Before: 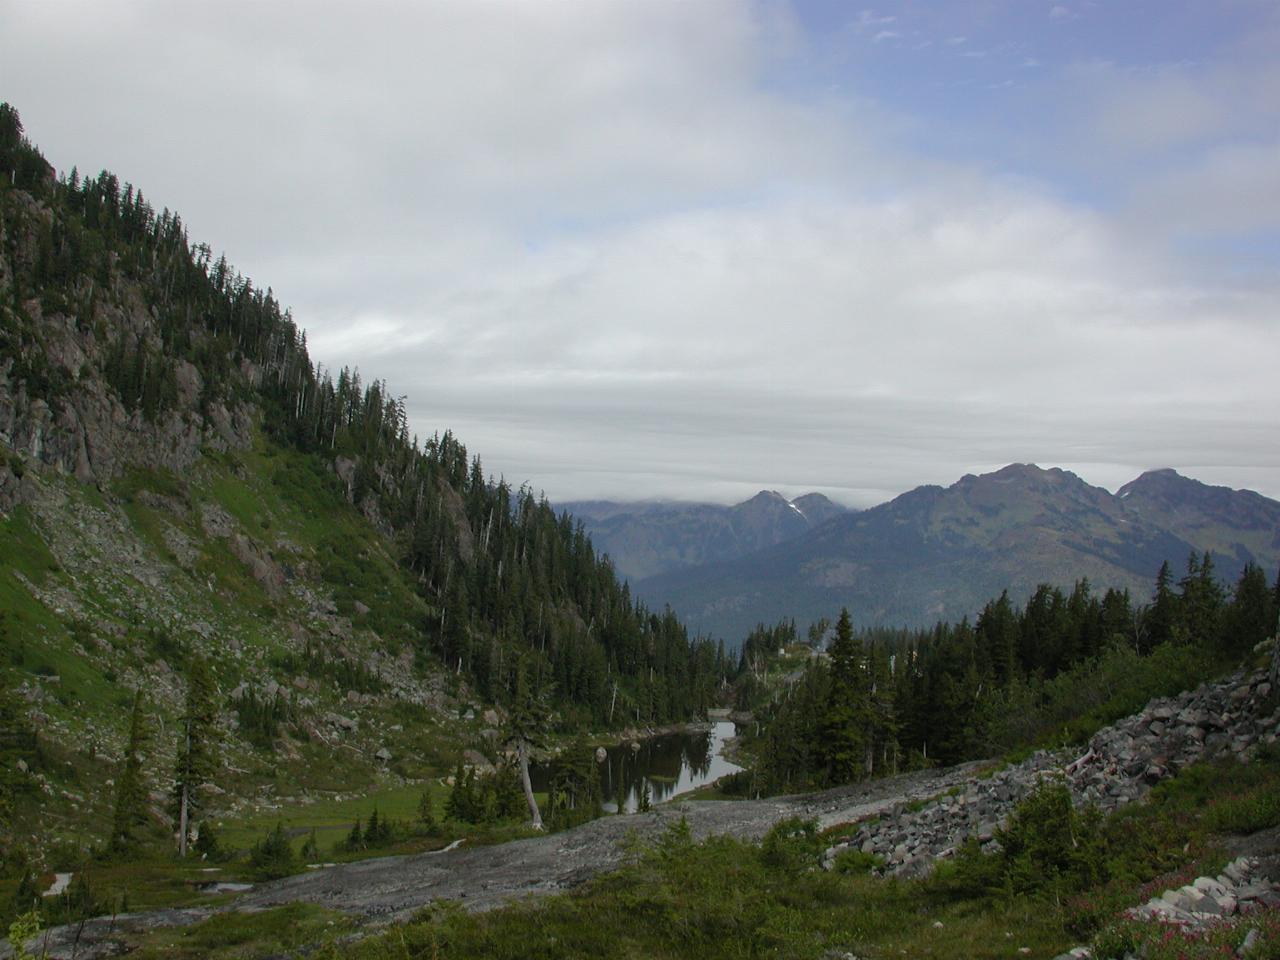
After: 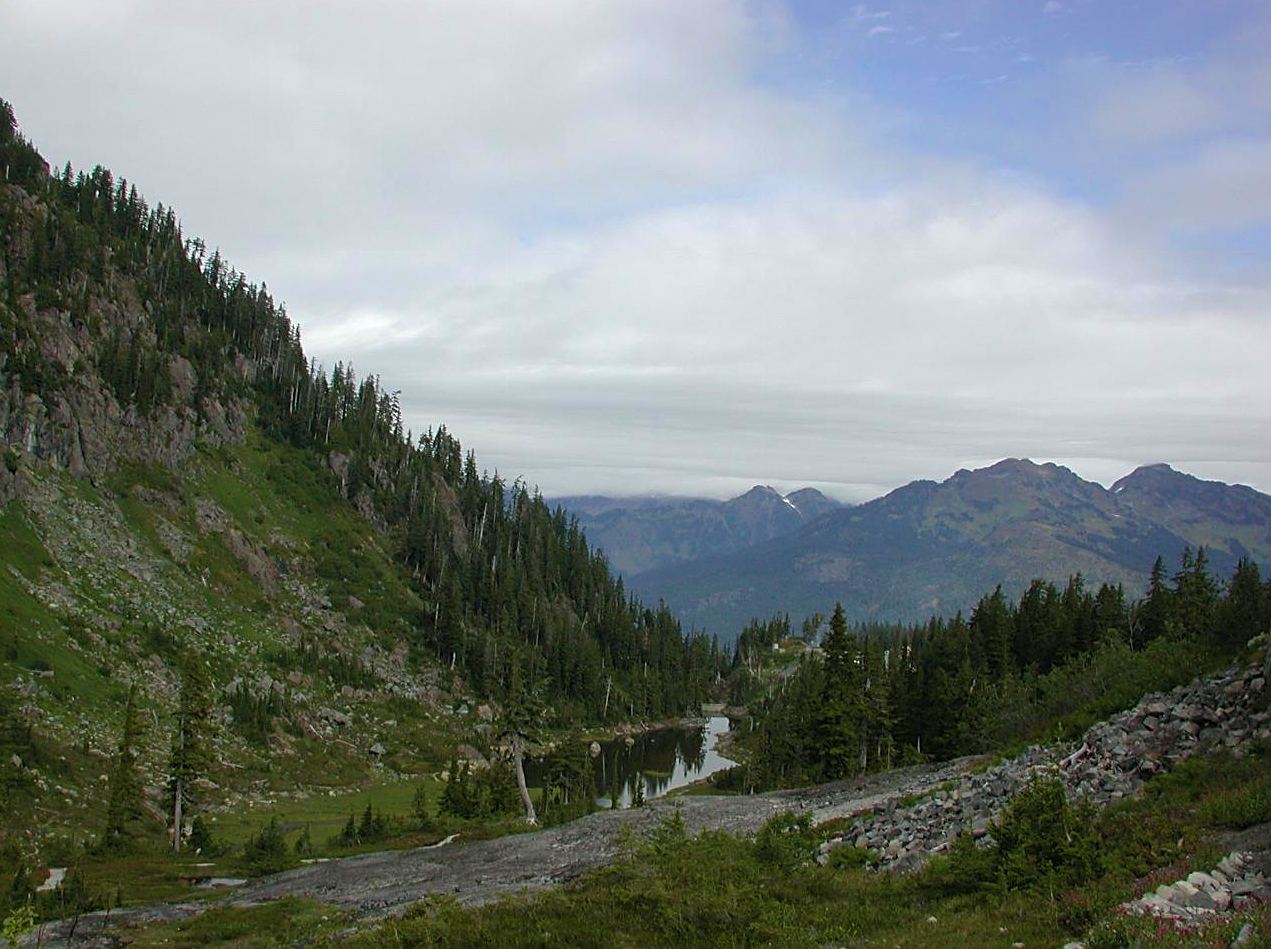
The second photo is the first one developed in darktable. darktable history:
sharpen: on, module defaults
crop: left 0.475%, top 0.588%, right 0.205%, bottom 0.518%
velvia: on, module defaults
exposure: exposure 0.151 EV, compensate exposure bias true, compensate highlight preservation false
